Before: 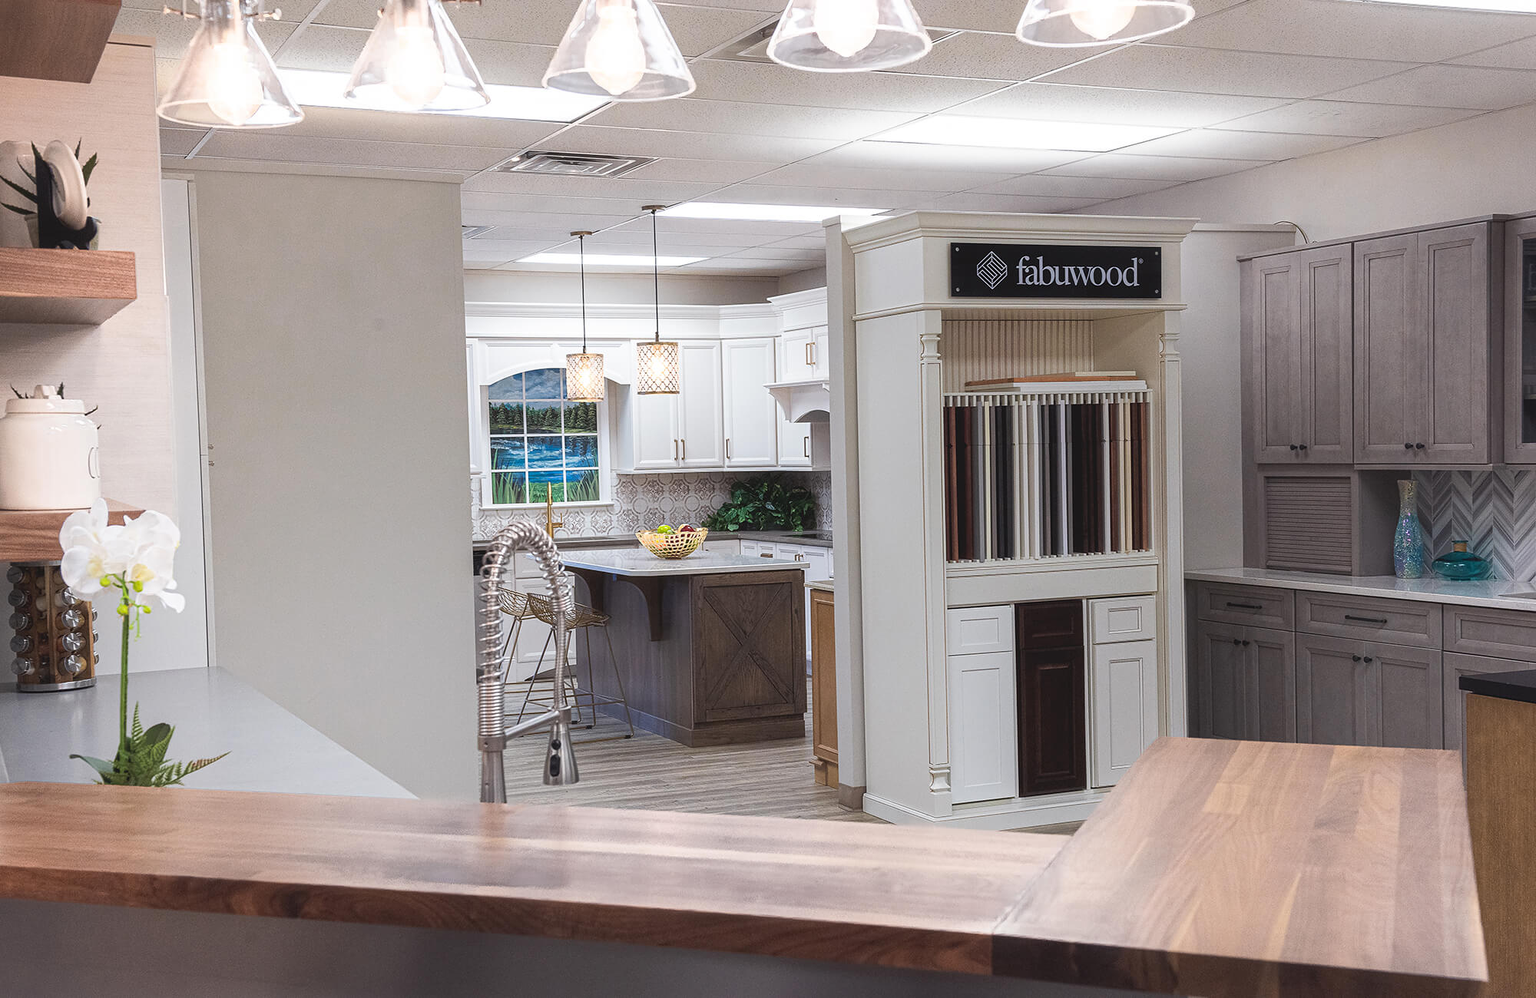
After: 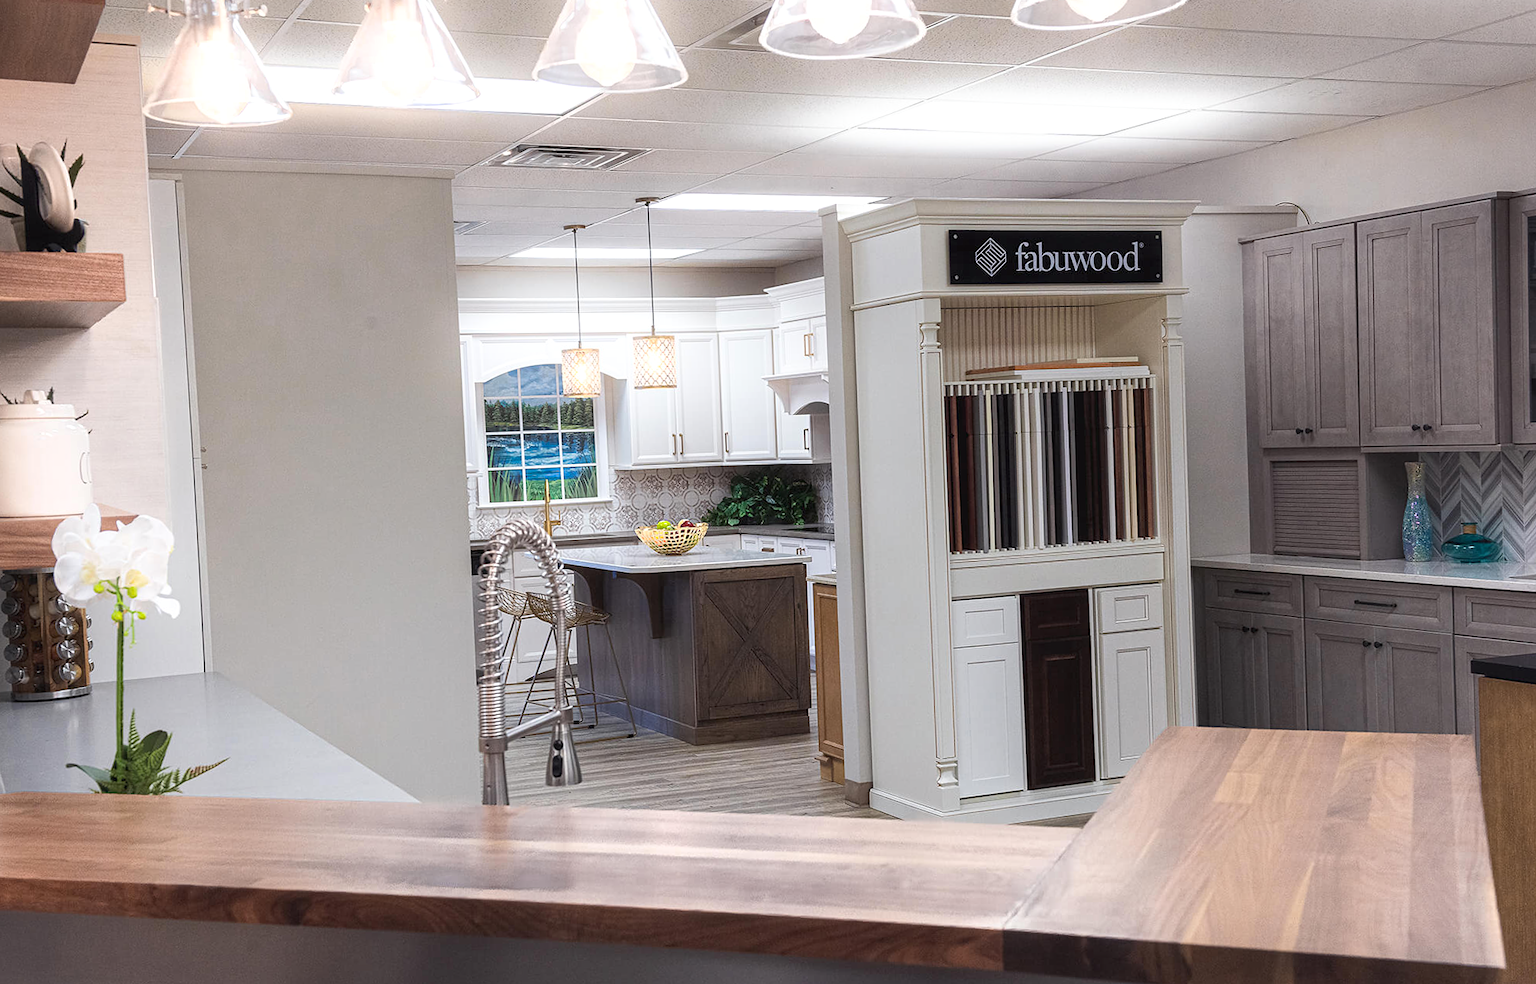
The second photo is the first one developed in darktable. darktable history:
bloom: size 9%, threshold 100%, strength 7%
rotate and perspective: rotation -1°, crop left 0.011, crop right 0.989, crop top 0.025, crop bottom 0.975
contrast equalizer: octaves 7, y [[0.6 ×6], [0.55 ×6], [0 ×6], [0 ×6], [0 ×6]], mix 0.3
